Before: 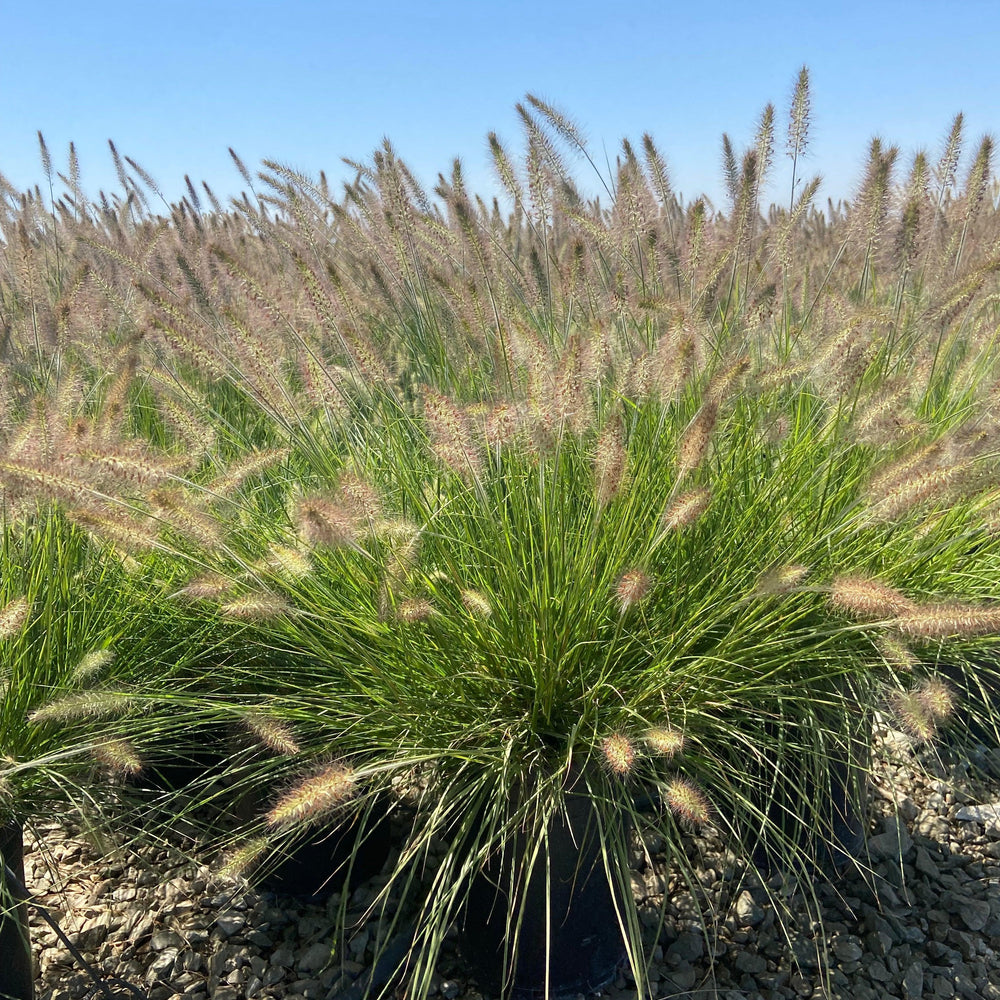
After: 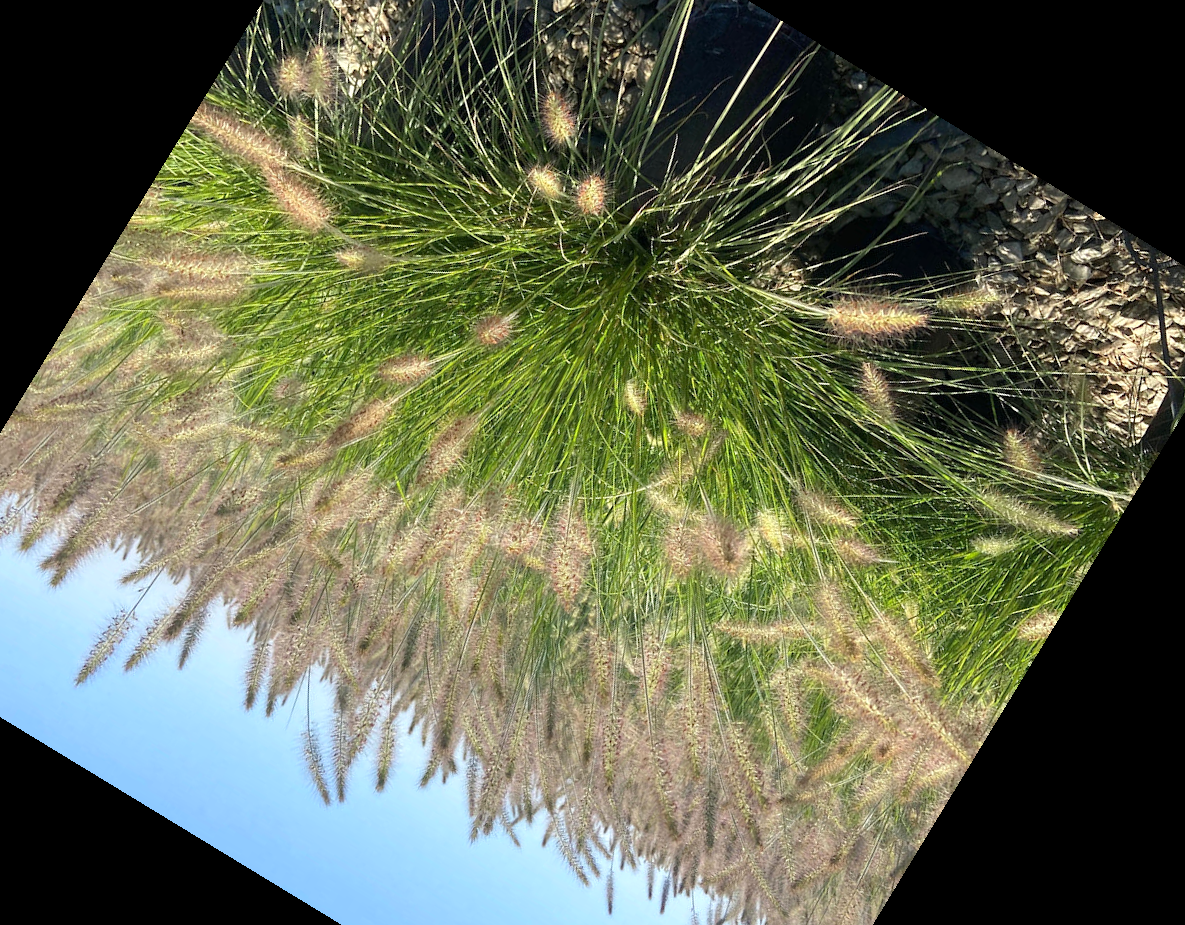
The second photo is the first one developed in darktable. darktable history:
exposure: exposure 0.2 EV, compensate highlight preservation false
crop and rotate: angle 148.68°, left 9.111%, top 15.603%, right 4.588%, bottom 17.041%
